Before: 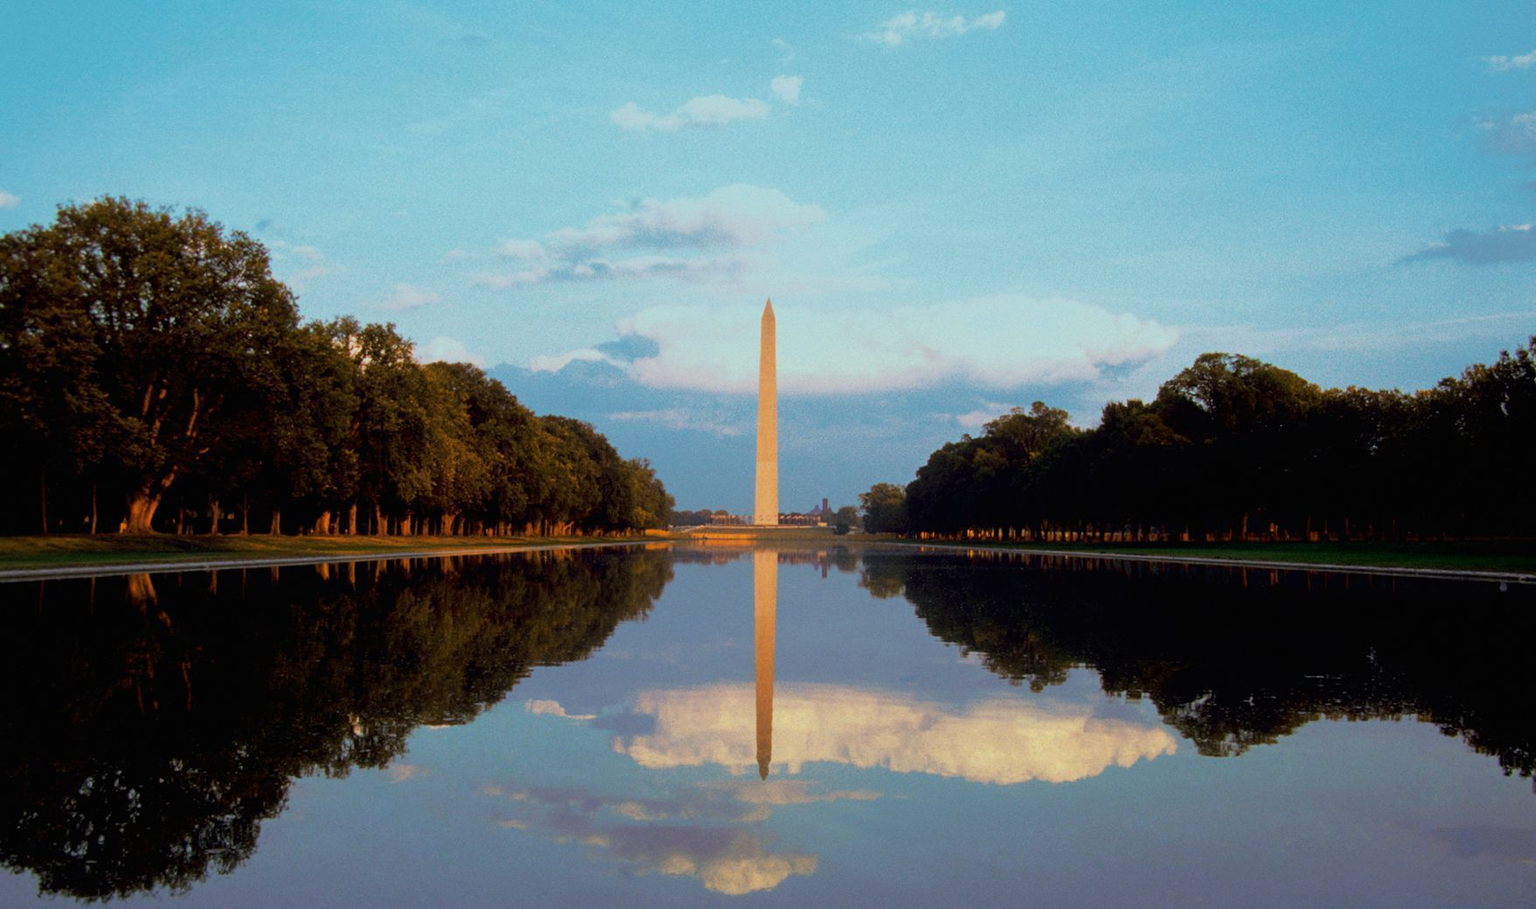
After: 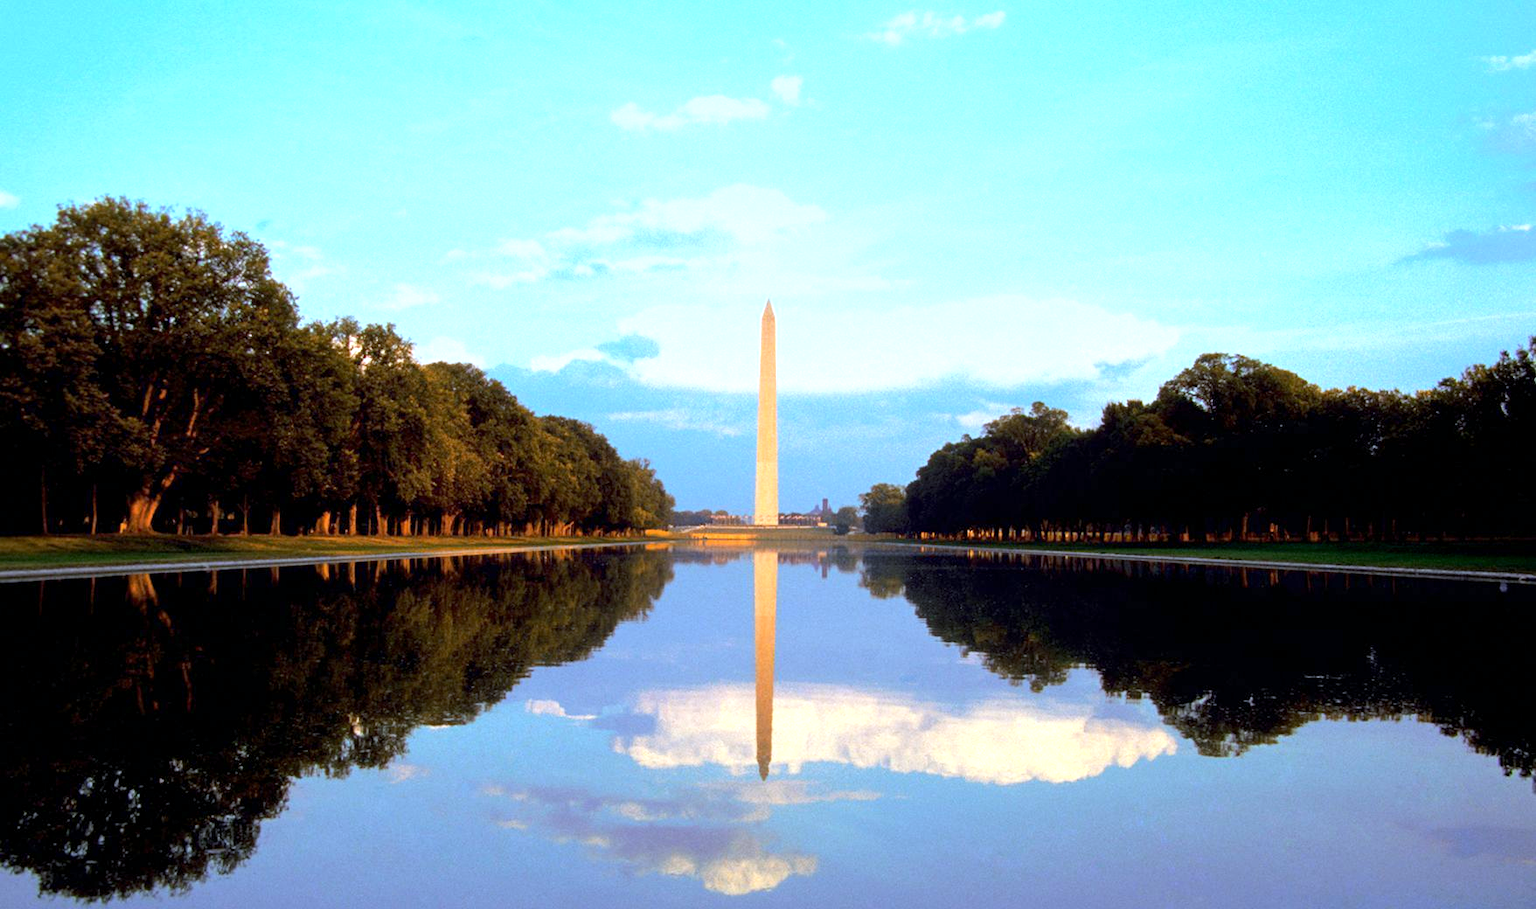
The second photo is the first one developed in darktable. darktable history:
white balance: red 0.926, green 1.003, blue 1.133
exposure: black level correction 0.001, exposure 1.05 EV, compensate exposure bias true, compensate highlight preservation false
